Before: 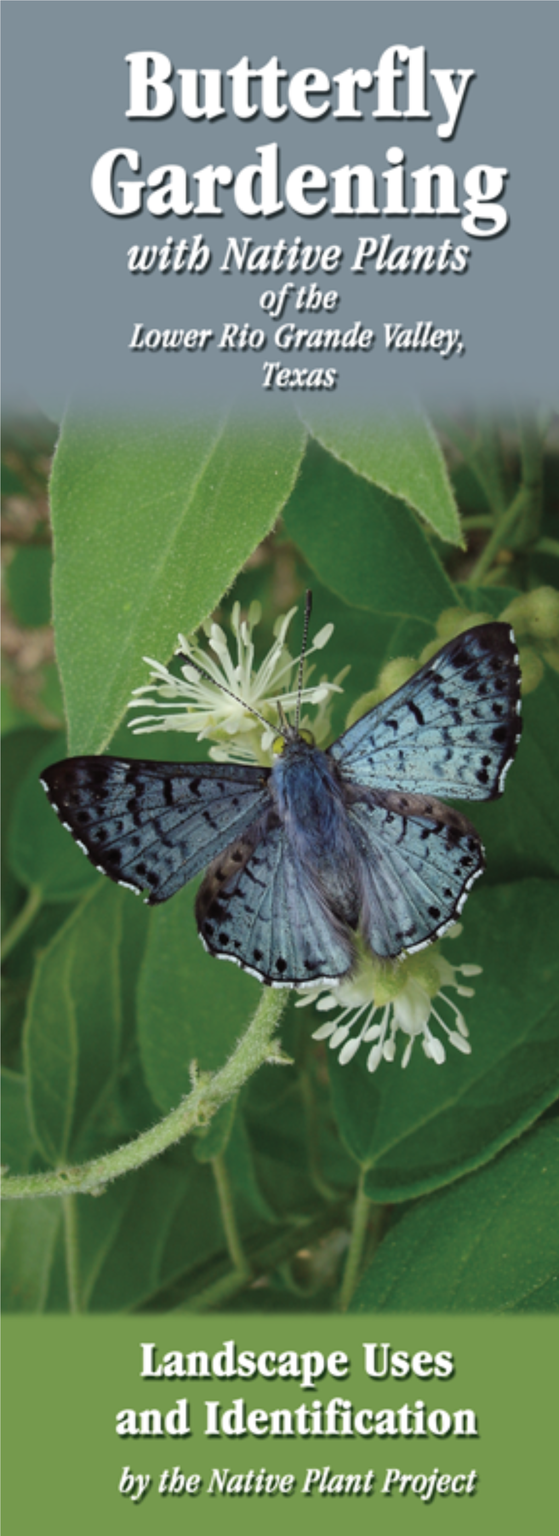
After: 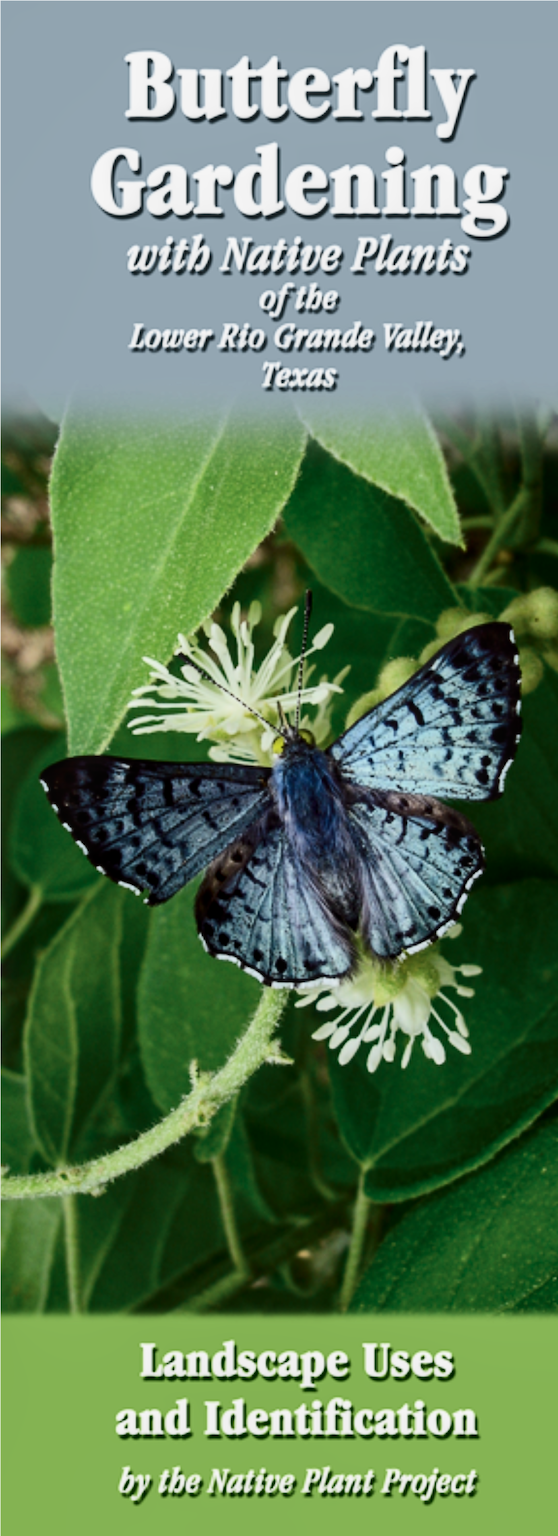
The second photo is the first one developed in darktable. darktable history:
filmic rgb: black relative exposure -7.65 EV, white relative exposure 4.56 EV, threshold 5.97 EV, hardness 3.61, enable highlight reconstruction true
local contrast: detail 117%
contrast brightness saturation: contrast 0.406, brightness 0.045, saturation 0.252
